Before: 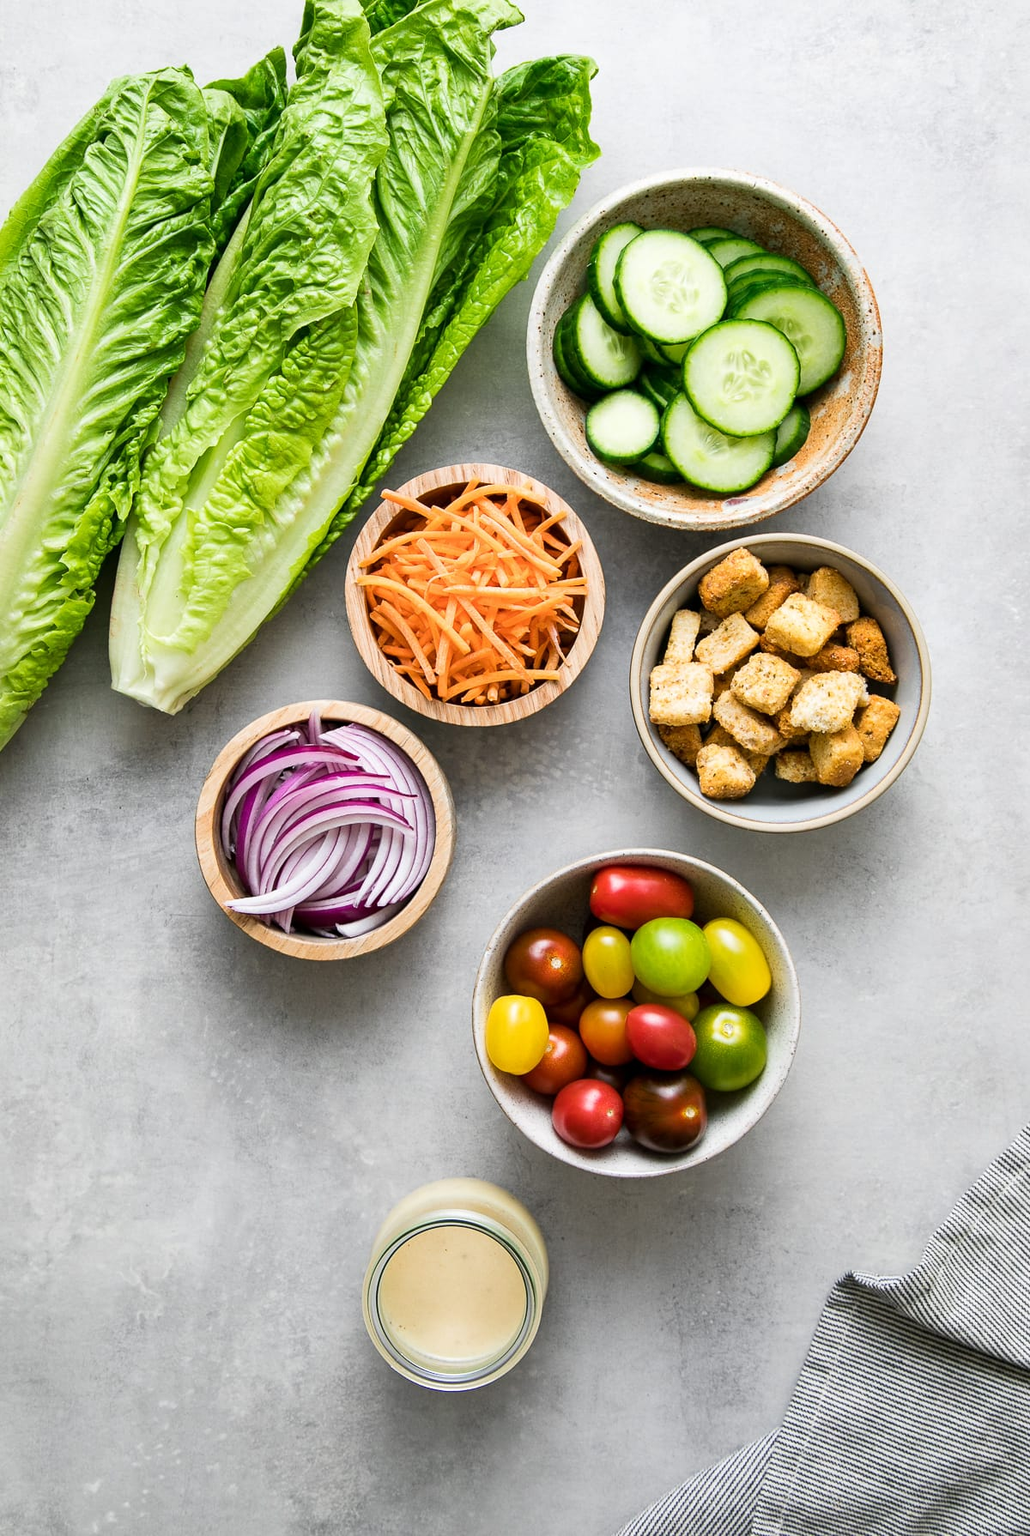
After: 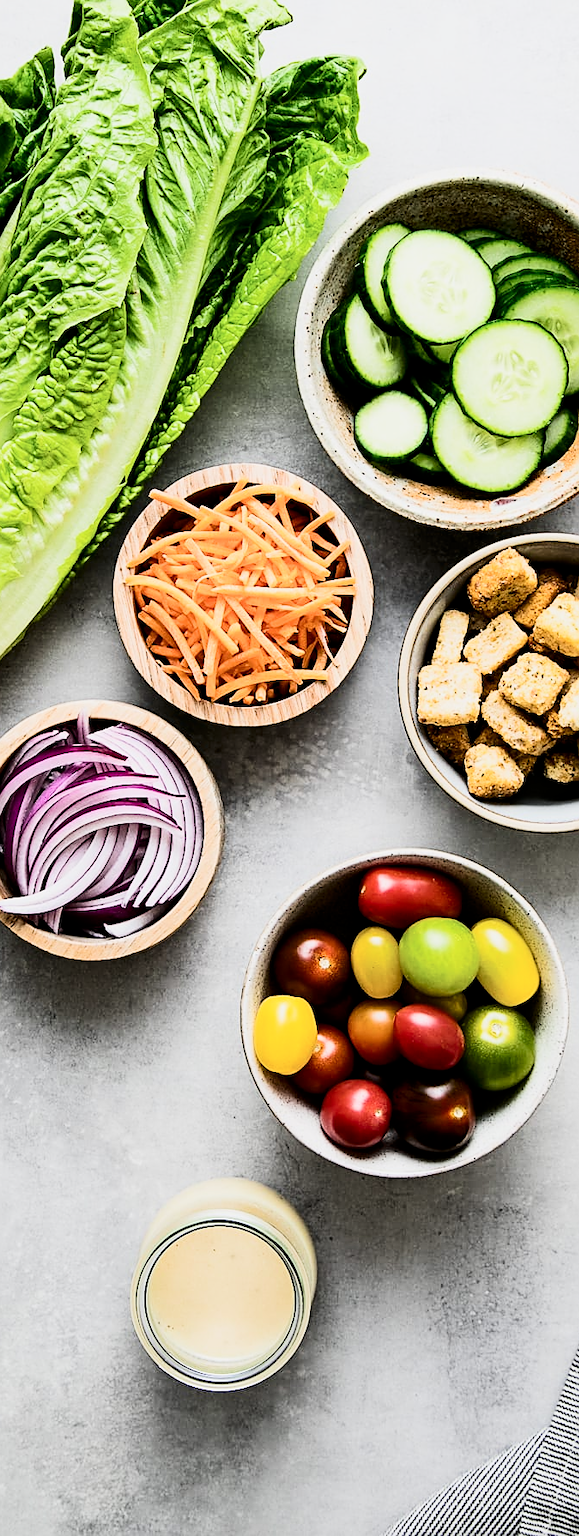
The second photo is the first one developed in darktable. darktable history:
contrast brightness saturation: contrast 0.28
sharpen: on, module defaults
filmic rgb: black relative exposure -5 EV, hardness 2.88, contrast 1.3, highlights saturation mix -30%
crop and rotate: left 22.516%, right 21.234%
